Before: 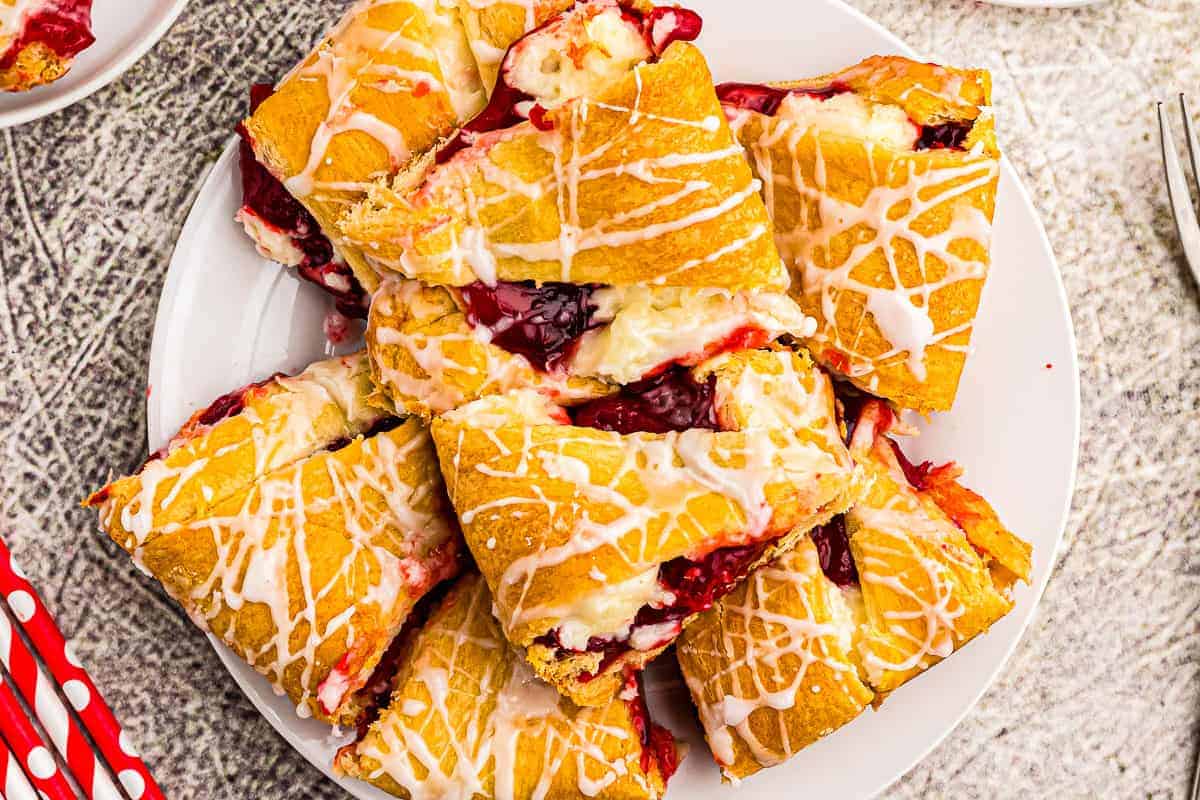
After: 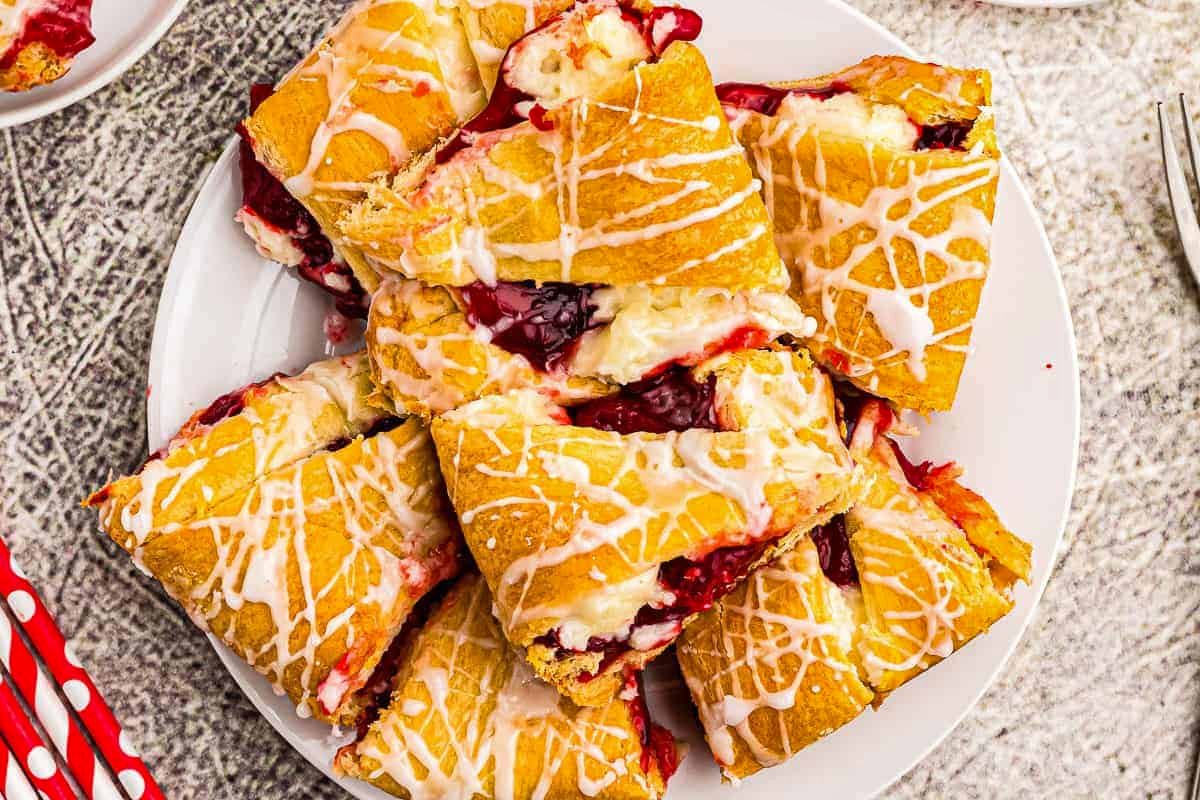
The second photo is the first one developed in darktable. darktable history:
exposure: compensate highlight preservation false
shadows and highlights: shadows 74.19, highlights -25.05, soften with gaussian
